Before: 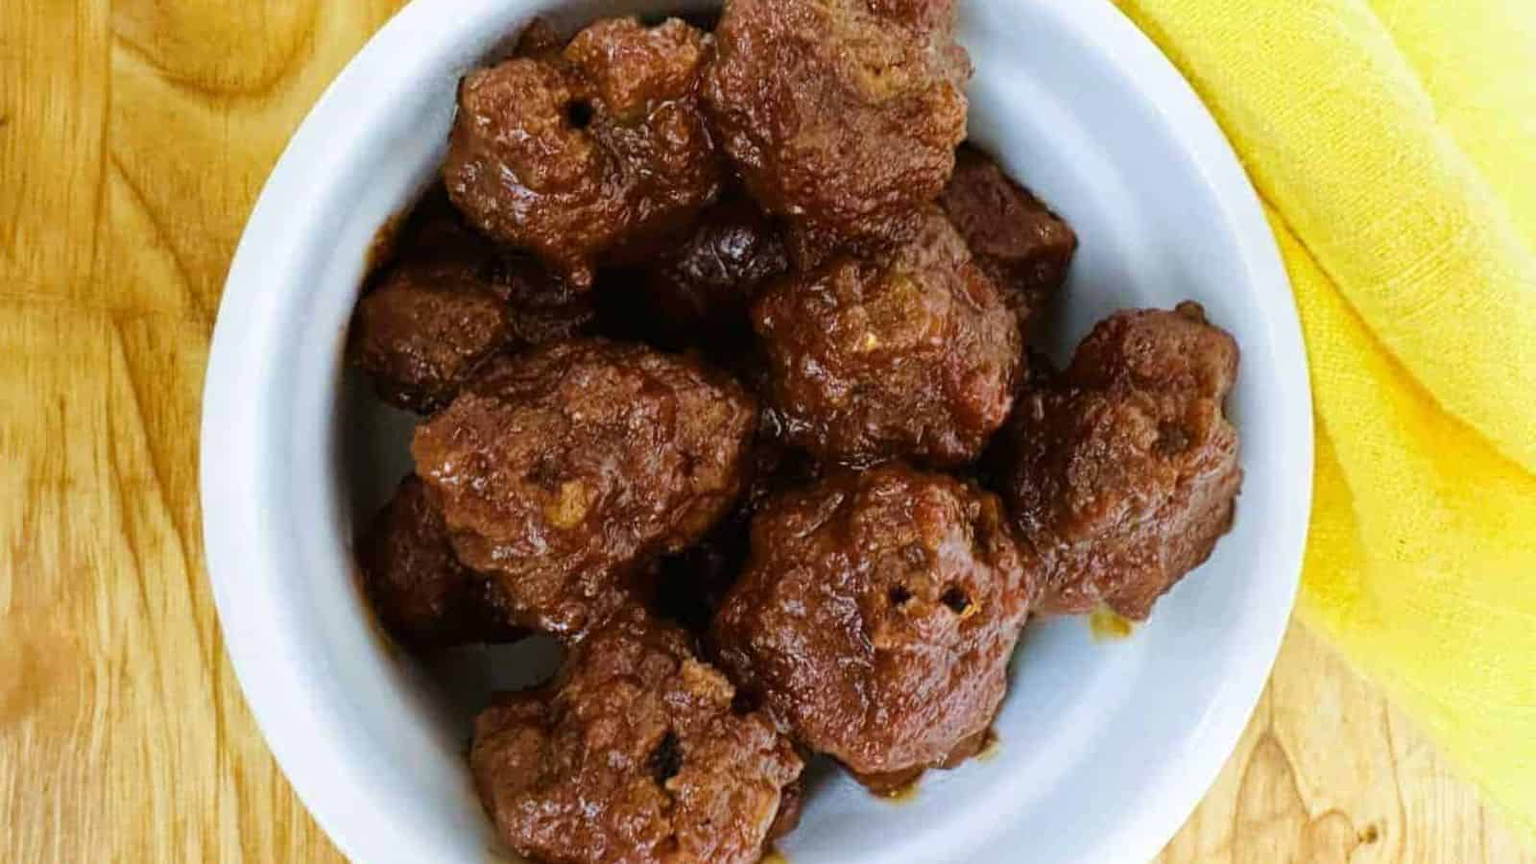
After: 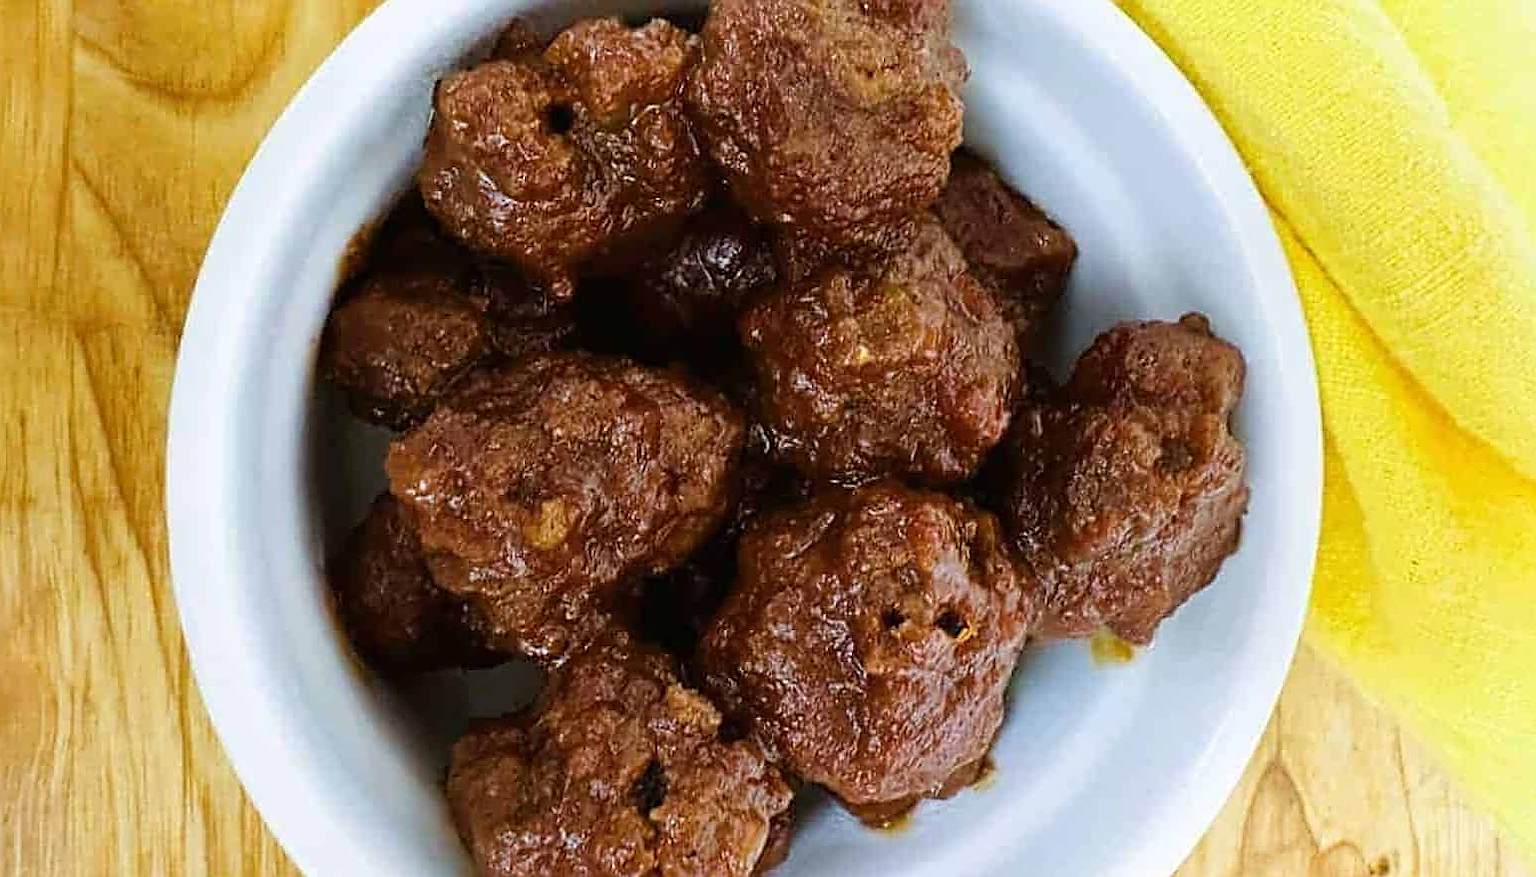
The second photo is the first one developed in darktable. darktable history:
sharpen: radius 1.354, amount 1.268, threshold 0.695
crop and rotate: left 2.632%, right 1.091%, bottom 2.127%
